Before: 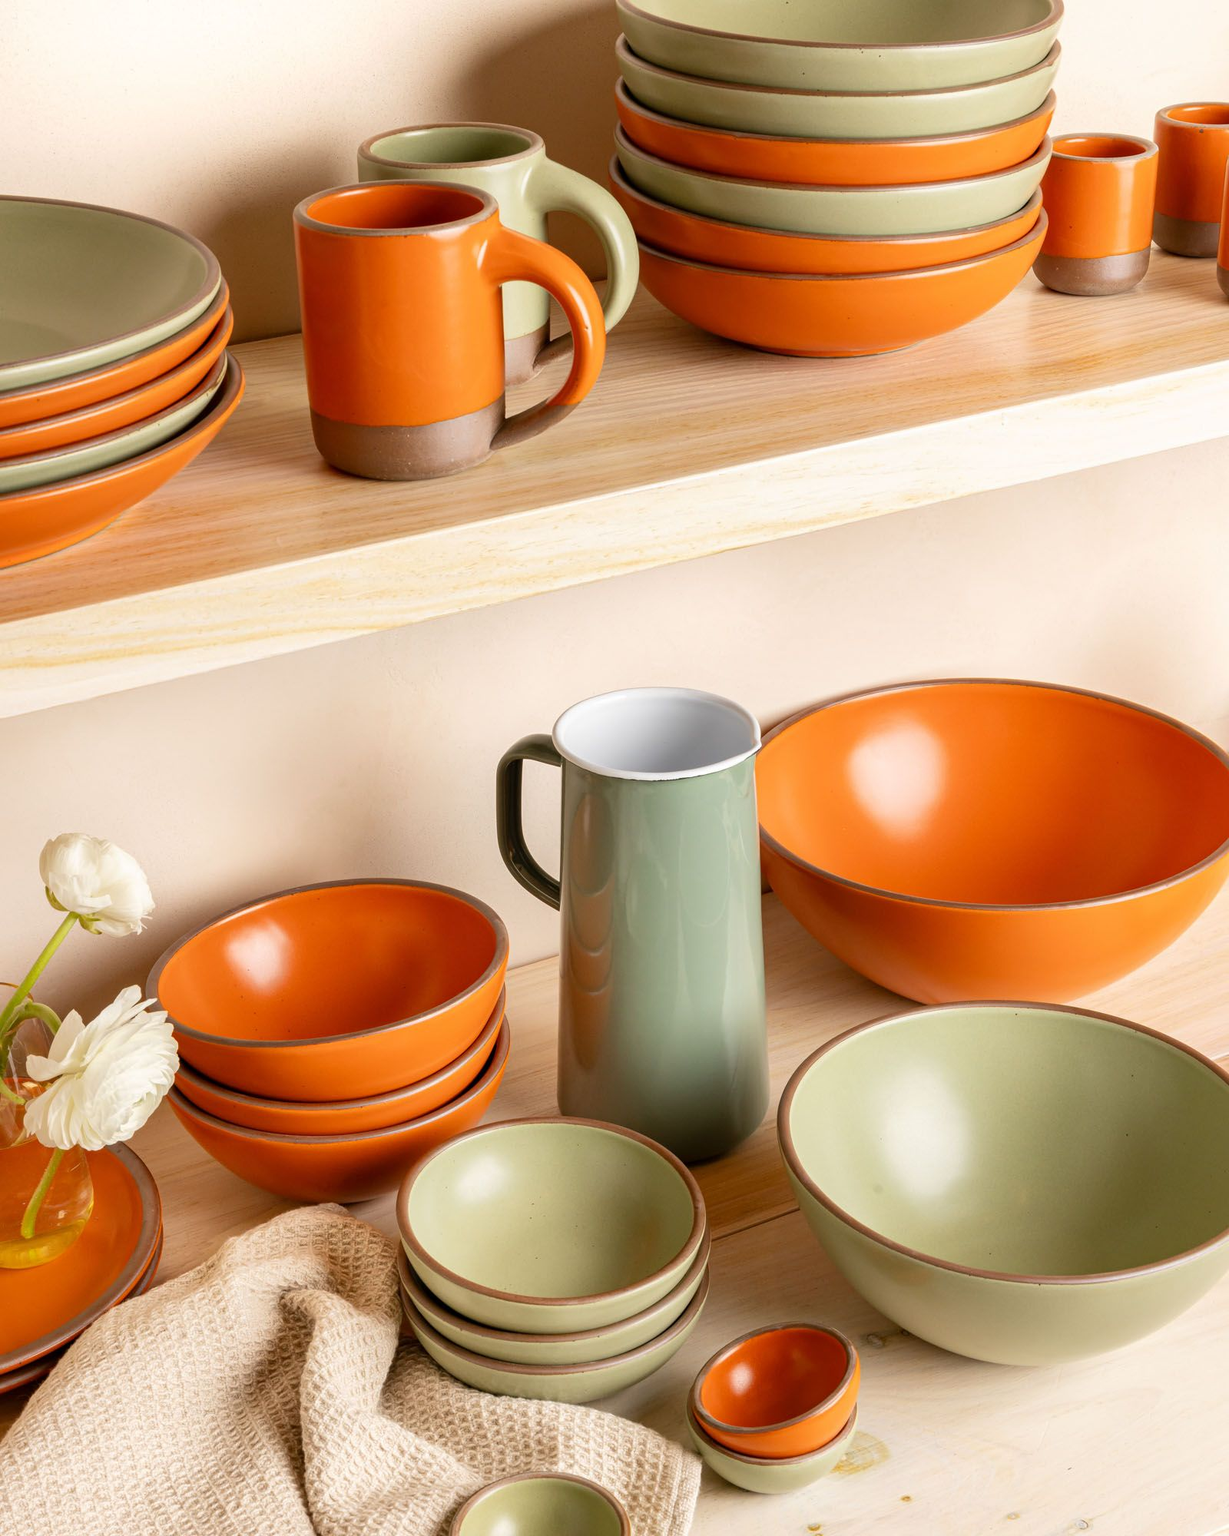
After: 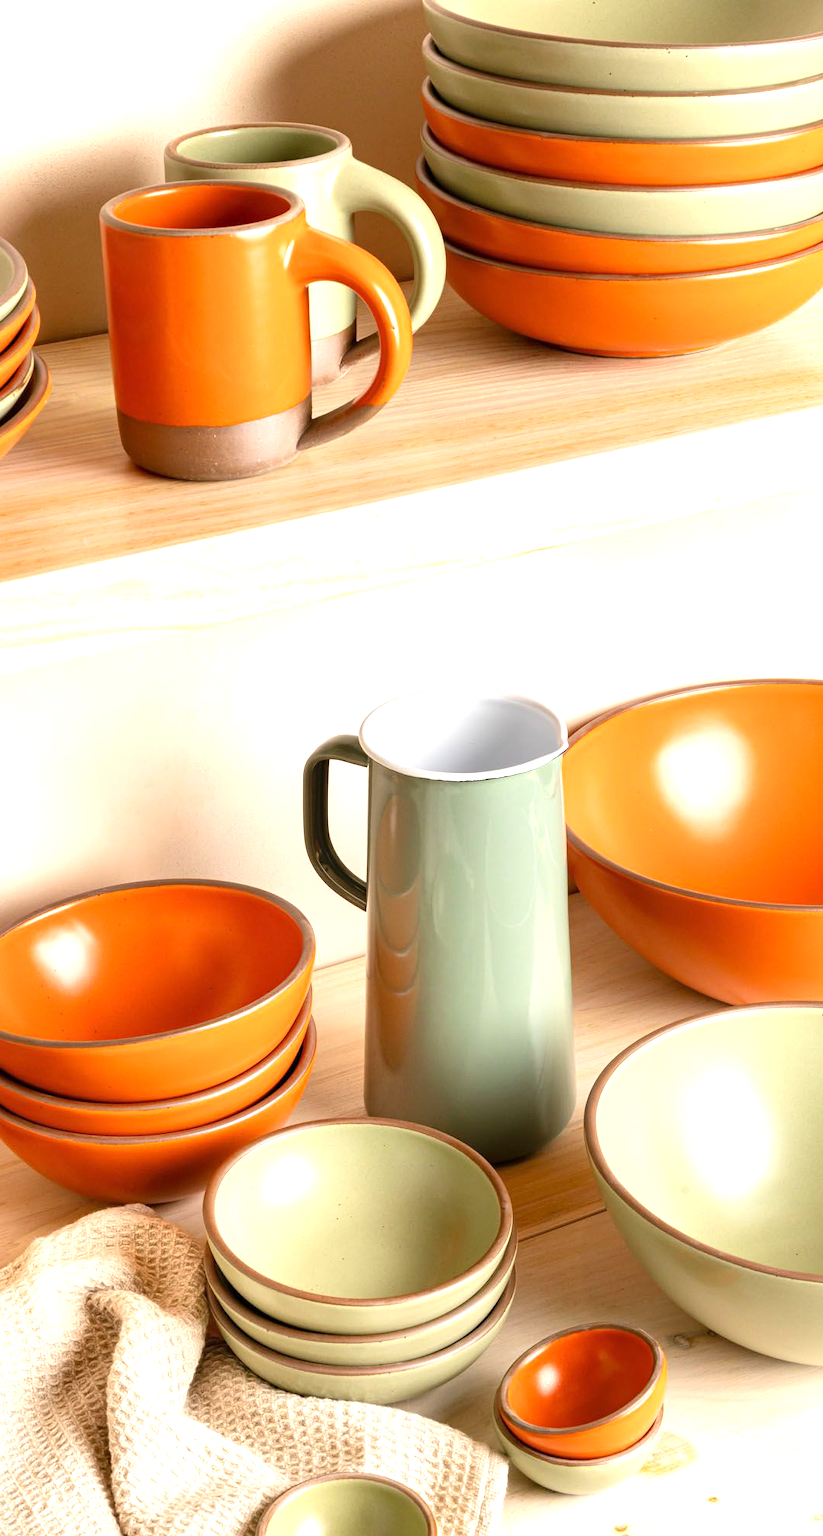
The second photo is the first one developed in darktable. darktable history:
crop and rotate: left 15.77%, right 17.21%
exposure: exposure 0.783 EV, compensate exposure bias true, compensate highlight preservation false
